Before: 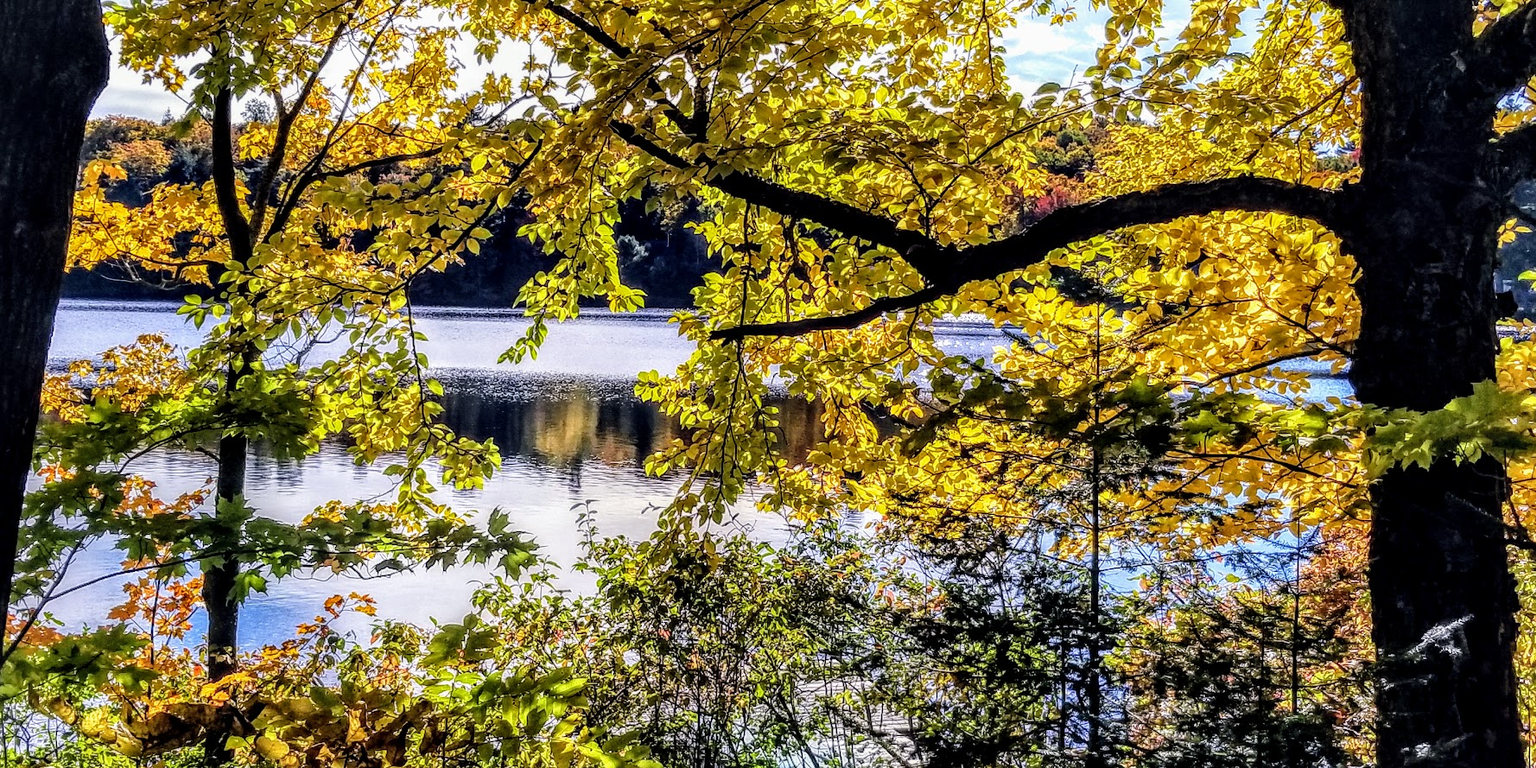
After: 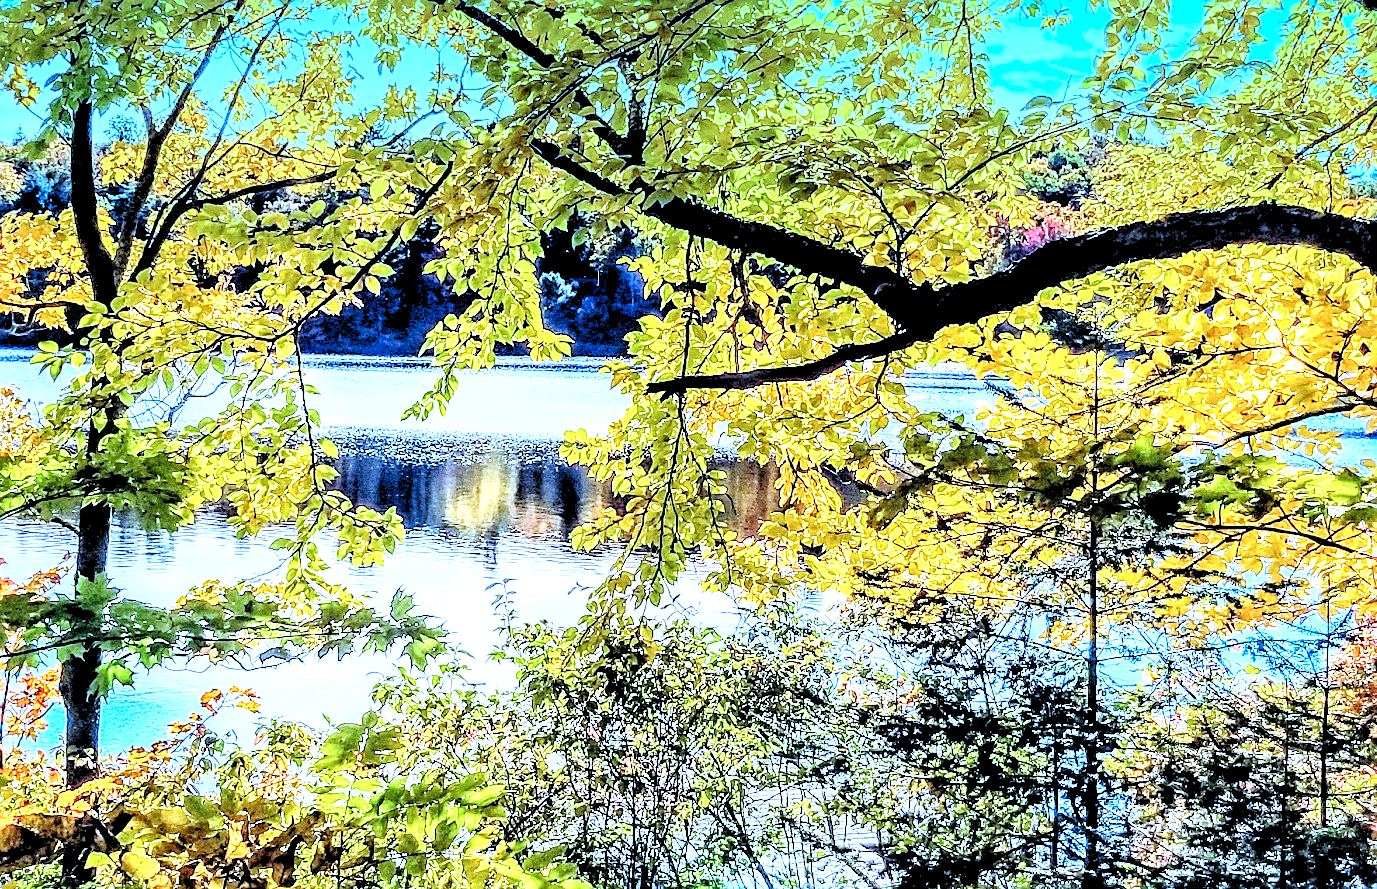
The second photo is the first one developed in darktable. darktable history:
exposure: black level correction 0, exposure 1.45 EV, compensate exposure bias true, compensate highlight preservation false
sharpen: on, module defaults
levels: levels [0.072, 0.414, 0.976]
crop: left 9.88%, right 12.664%
graduated density: density 2.02 EV, hardness 44%, rotation 0.374°, offset 8.21, hue 208.8°, saturation 97%
color correction: highlights a* -4.18, highlights b* -10.81
white balance: red 0.871, blue 1.249
local contrast: highlights 100%, shadows 100%, detail 120%, midtone range 0.2
